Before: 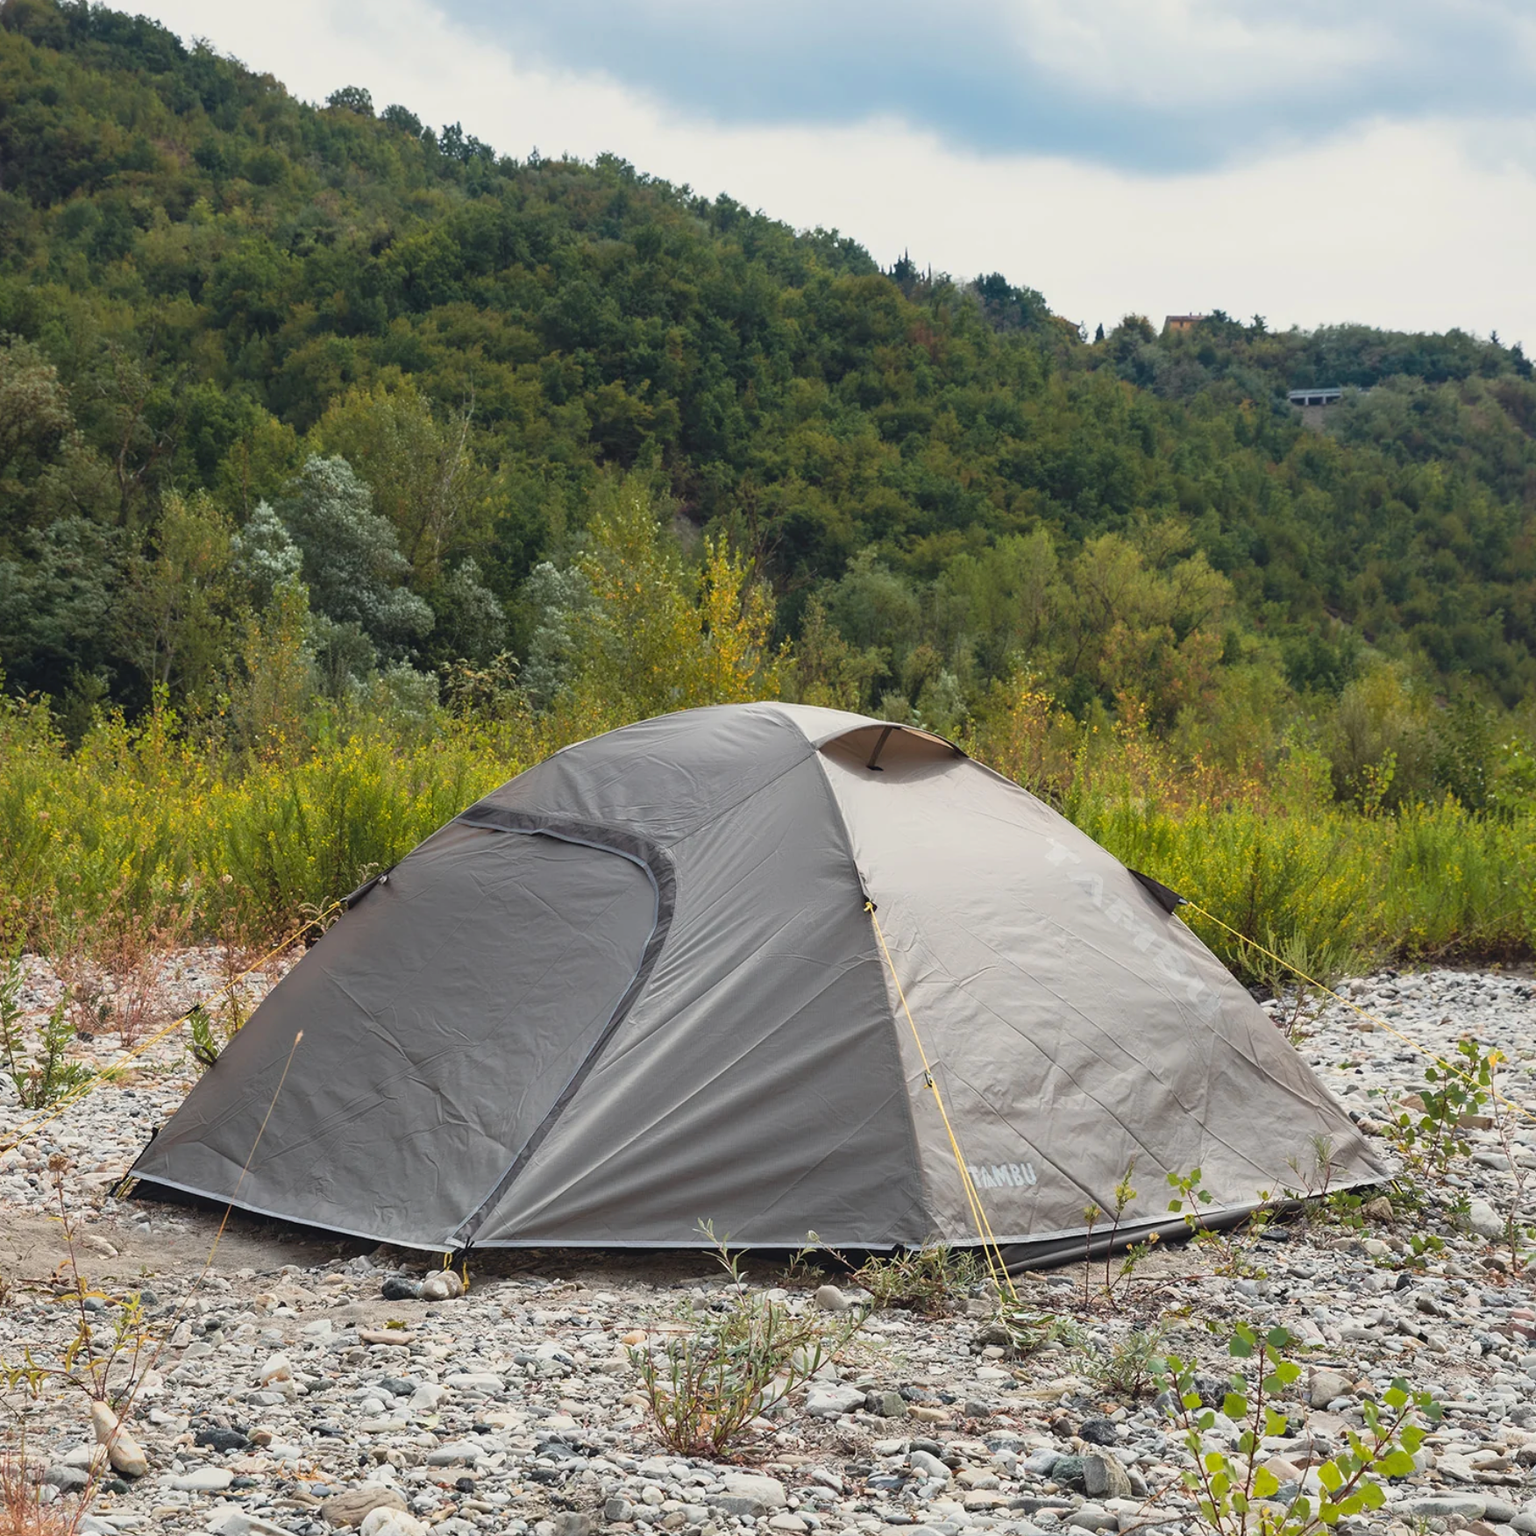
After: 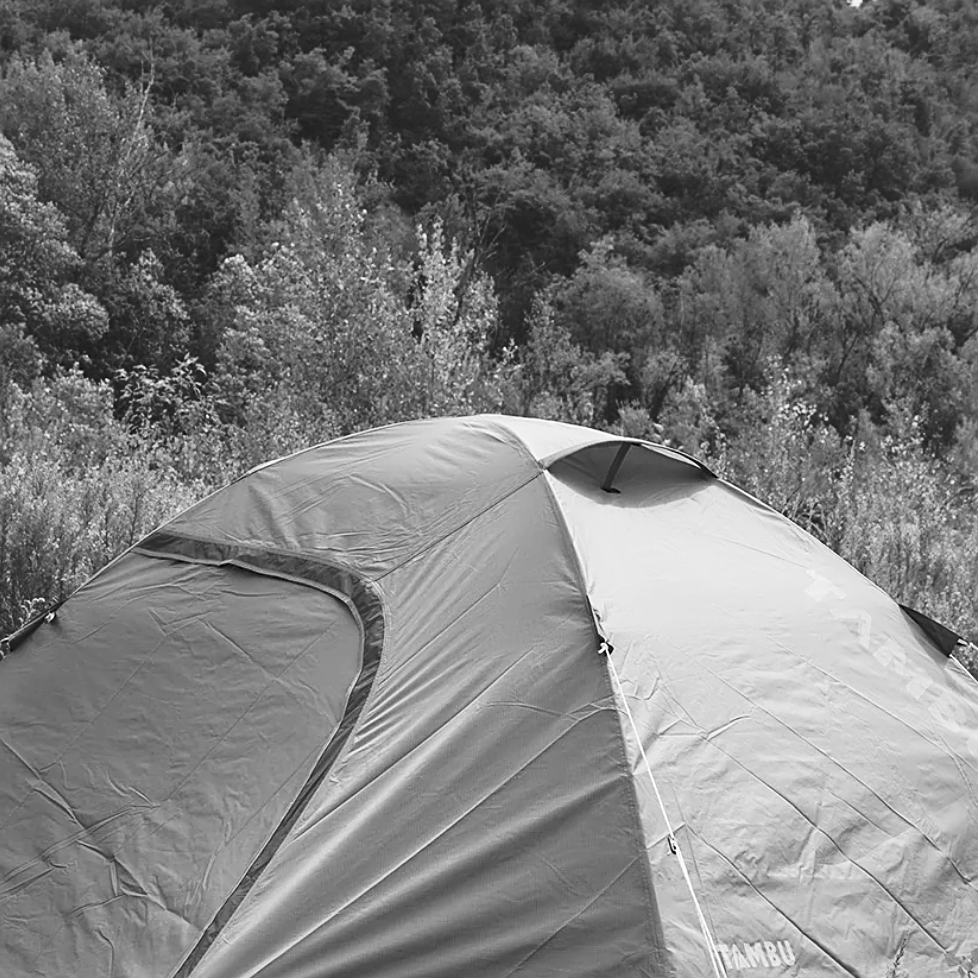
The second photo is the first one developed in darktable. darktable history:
color contrast: green-magenta contrast 1.12, blue-yellow contrast 1.95, unbound 0
crop and rotate: left 22.13%, top 22.054%, right 22.026%, bottom 22.102%
white balance: red 1.05, blue 1.072
tone curve: curves: ch0 [(0, 0) (0.003, 0.077) (0.011, 0.089) (0.025, 0.105) (0.044, 0.122) (0.069, 0.134) (0.1, 0.151) (0.136, 0.171) (0.177, 0.198) (0.224, 0.23) (0.277, 0.273) (0.335, 0.343) (0.399, 0.422) (0.468, 0.508) (0.543, 0.601) (0.623, 0.695) (0.709, 0.782) (0.801, 0.866) (0.898, 0.934) (1, 1)], preserve colors none
monochrome: on, module defaults
sharpen: on, module defaults
contrast brightness saturation: saturation -0.05
local contrast: mode bilateral grid, contrast 20, coarseness 50, detail 120%, midtone range 0.2
